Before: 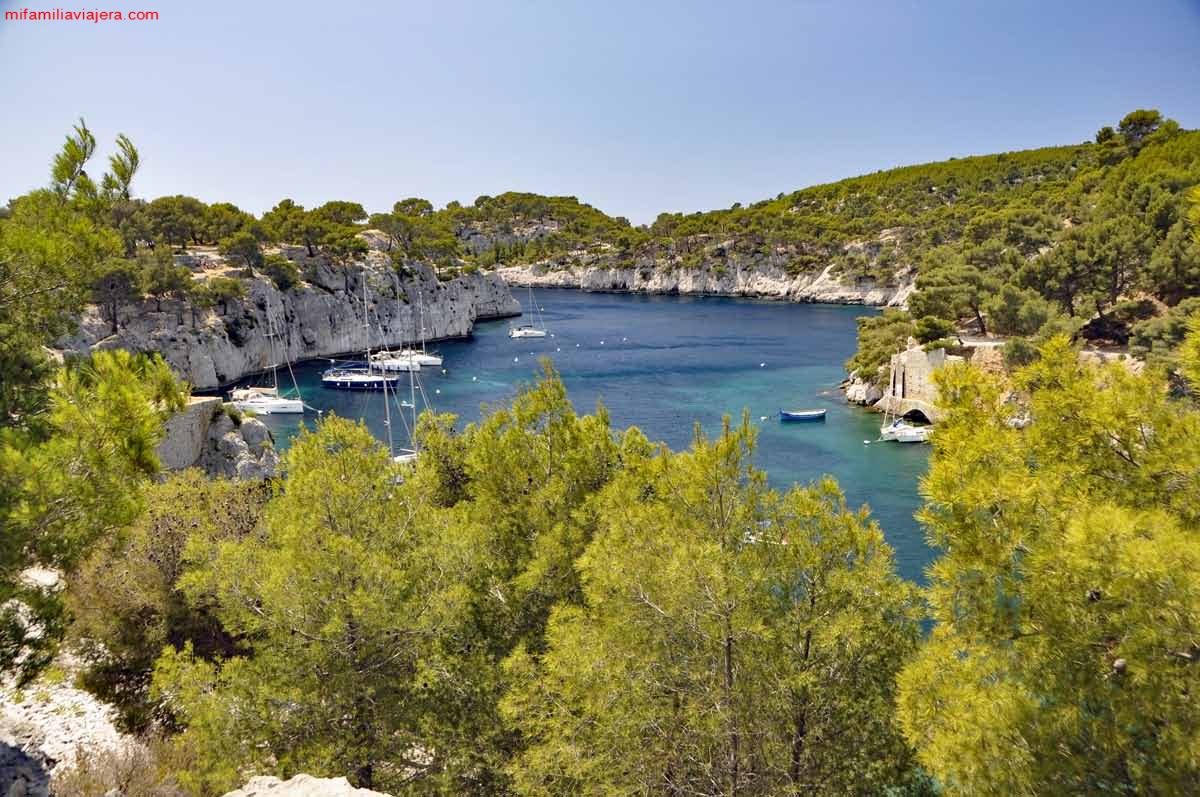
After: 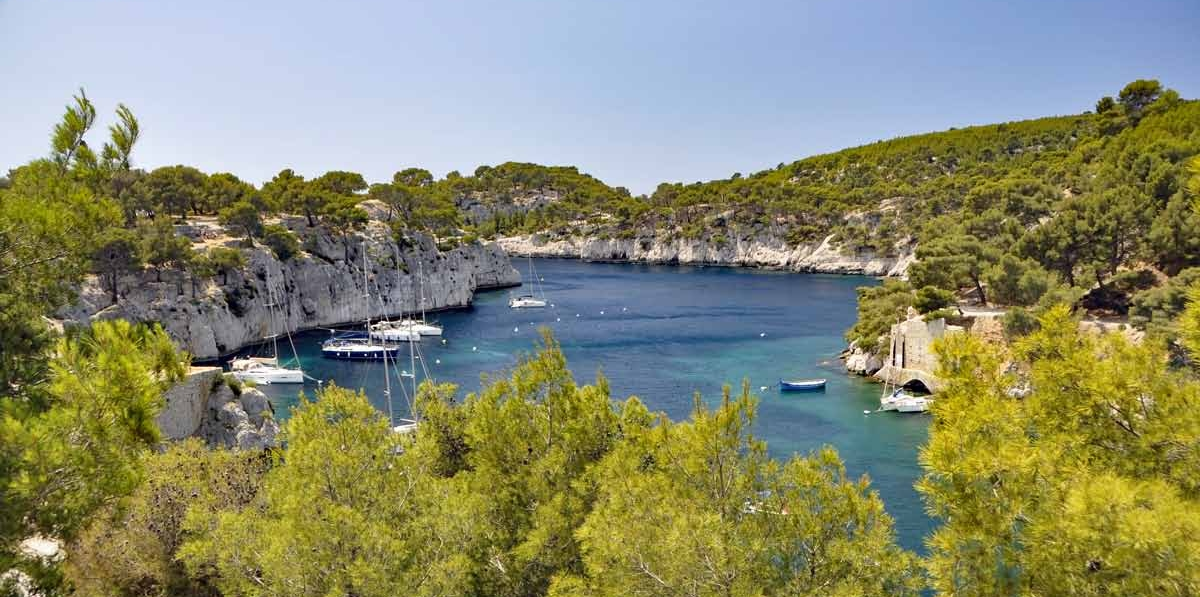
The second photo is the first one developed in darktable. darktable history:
exposure: compensate highlight preservation false
crop: top 3.857%, bottom 21.132%
